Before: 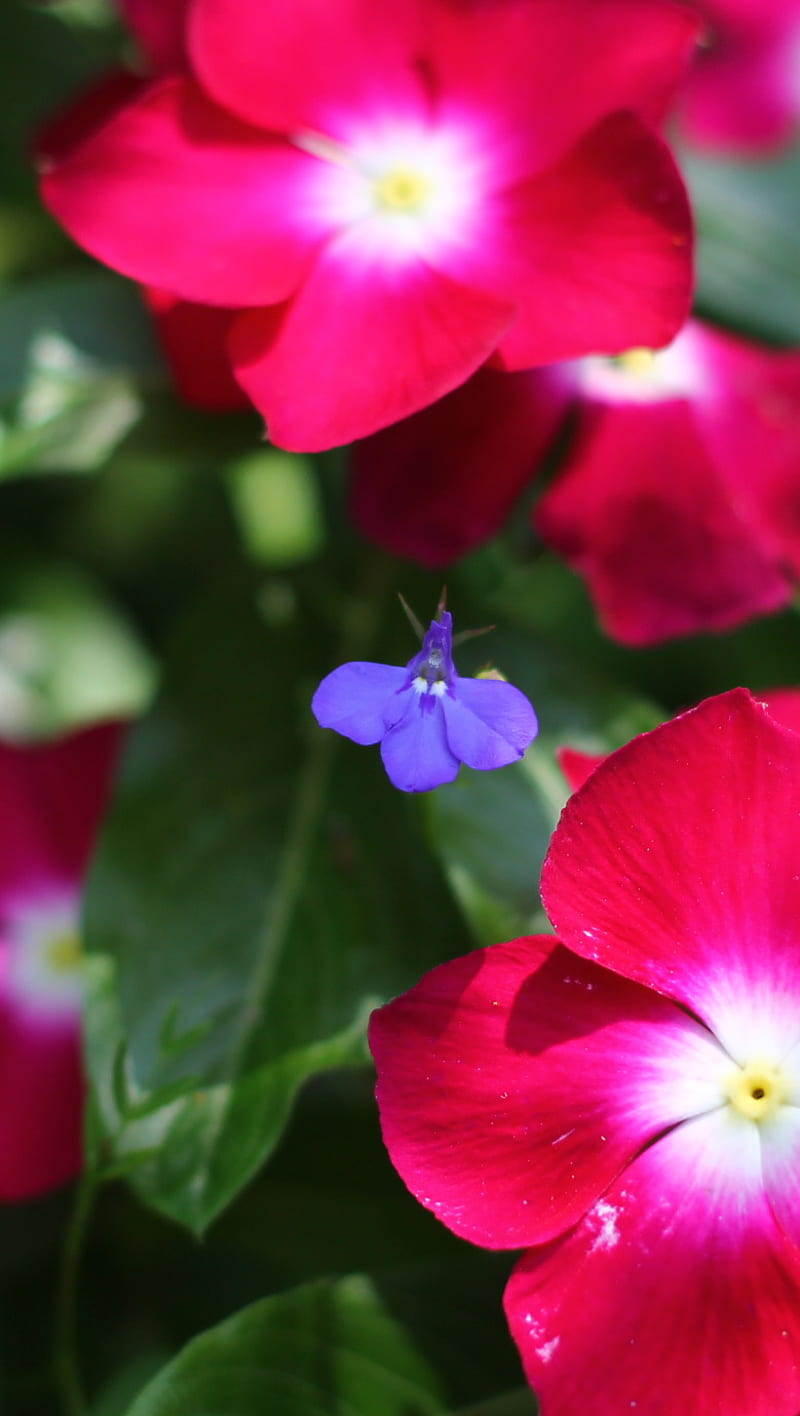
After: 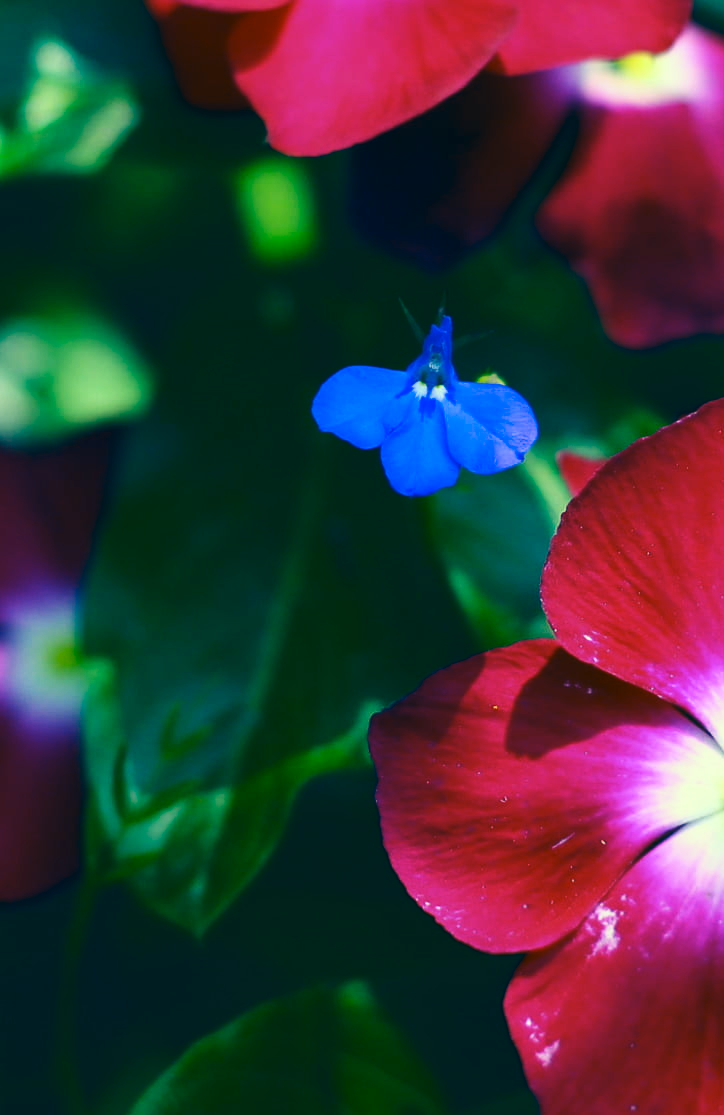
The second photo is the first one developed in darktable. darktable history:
contrast brightness saturation: contrast 0.21, brightness -0.11, saturation 0.21
white balance: red 0.967, blue 1.119, emerald 0.756
color correction: highlights a* -15.58, highlights b* 40, shadows a* -40, shadows b* -26.18
crop: top 20.916%, right 9.437%, bottom 0.316%
